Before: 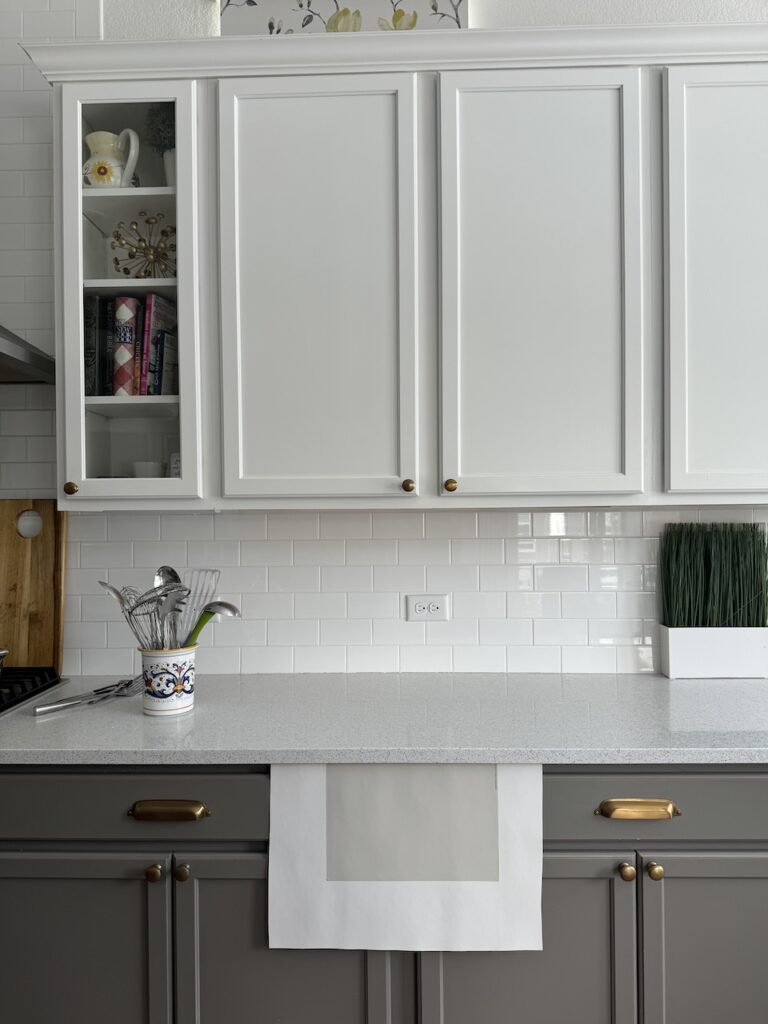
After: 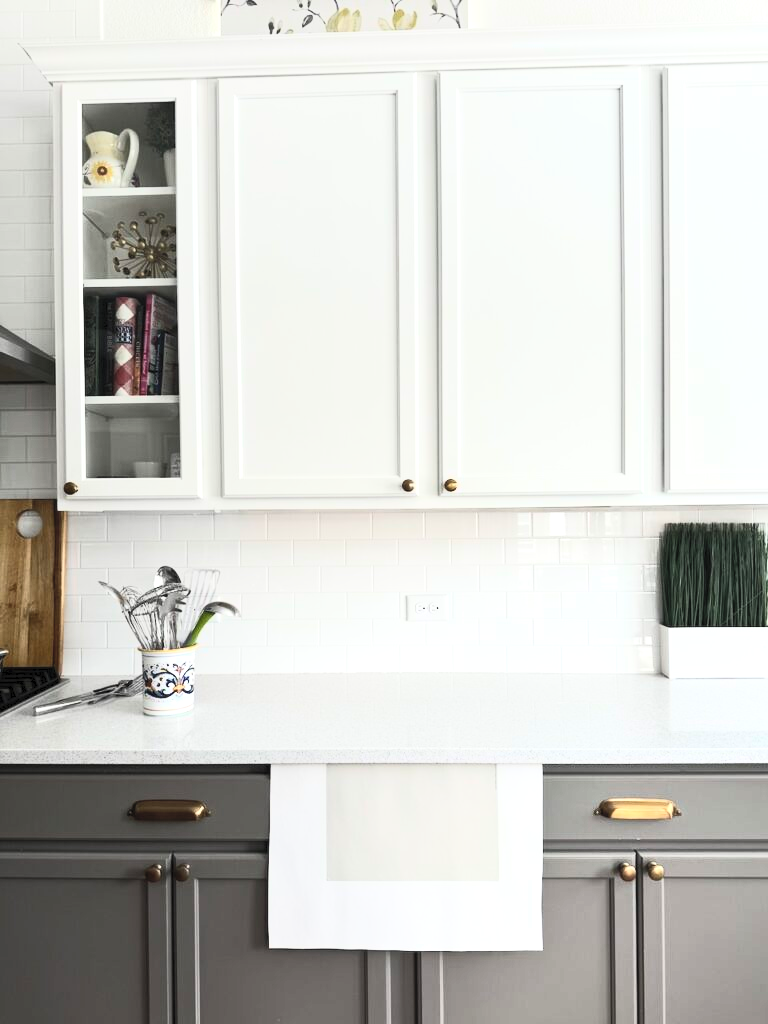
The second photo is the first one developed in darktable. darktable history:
tone equalizer: -8 EV -0.394 EV, -7 EV -0.391 EV, -6 EV -0.342 EV, -5 EV -0.257 EV, -3 EV 0.252 EV, -2 EV 0.356 EV, -1 EV 0.394 EV, +0 EV 0.391 EV, edges refinement/feathering 500, mask exposure compensation -1.57 EV, preserve details no
exposure: exposure 0.21 EV, compensate highlight preservation false
contrast brightness saturation: contrast 0.373, brightness 0.511
